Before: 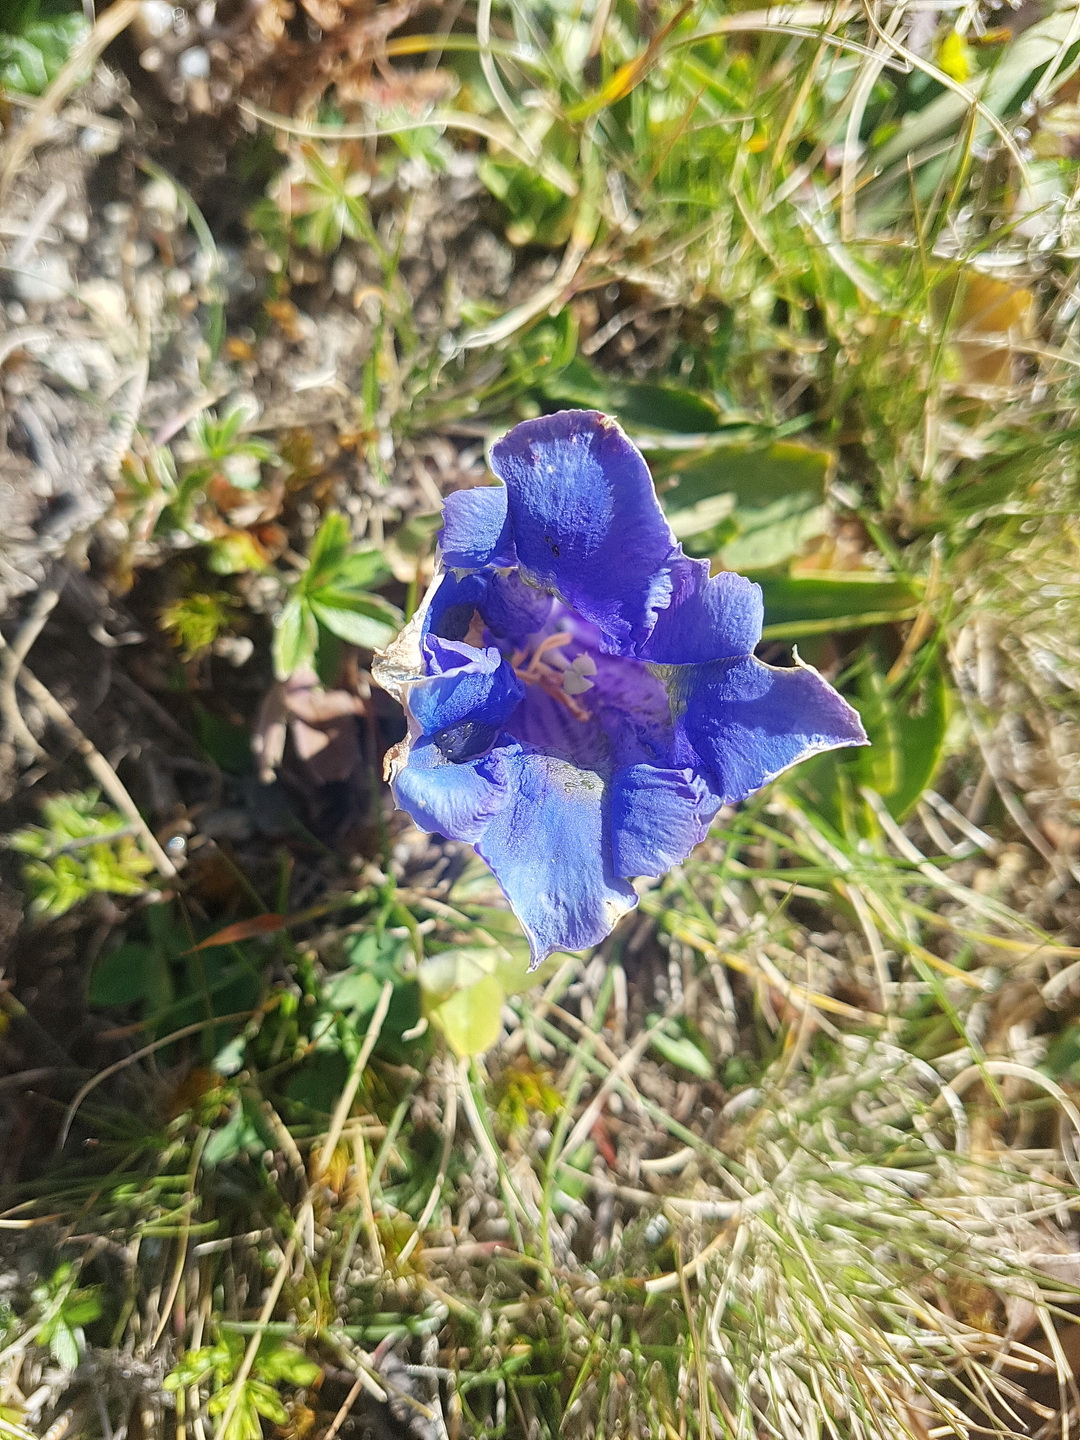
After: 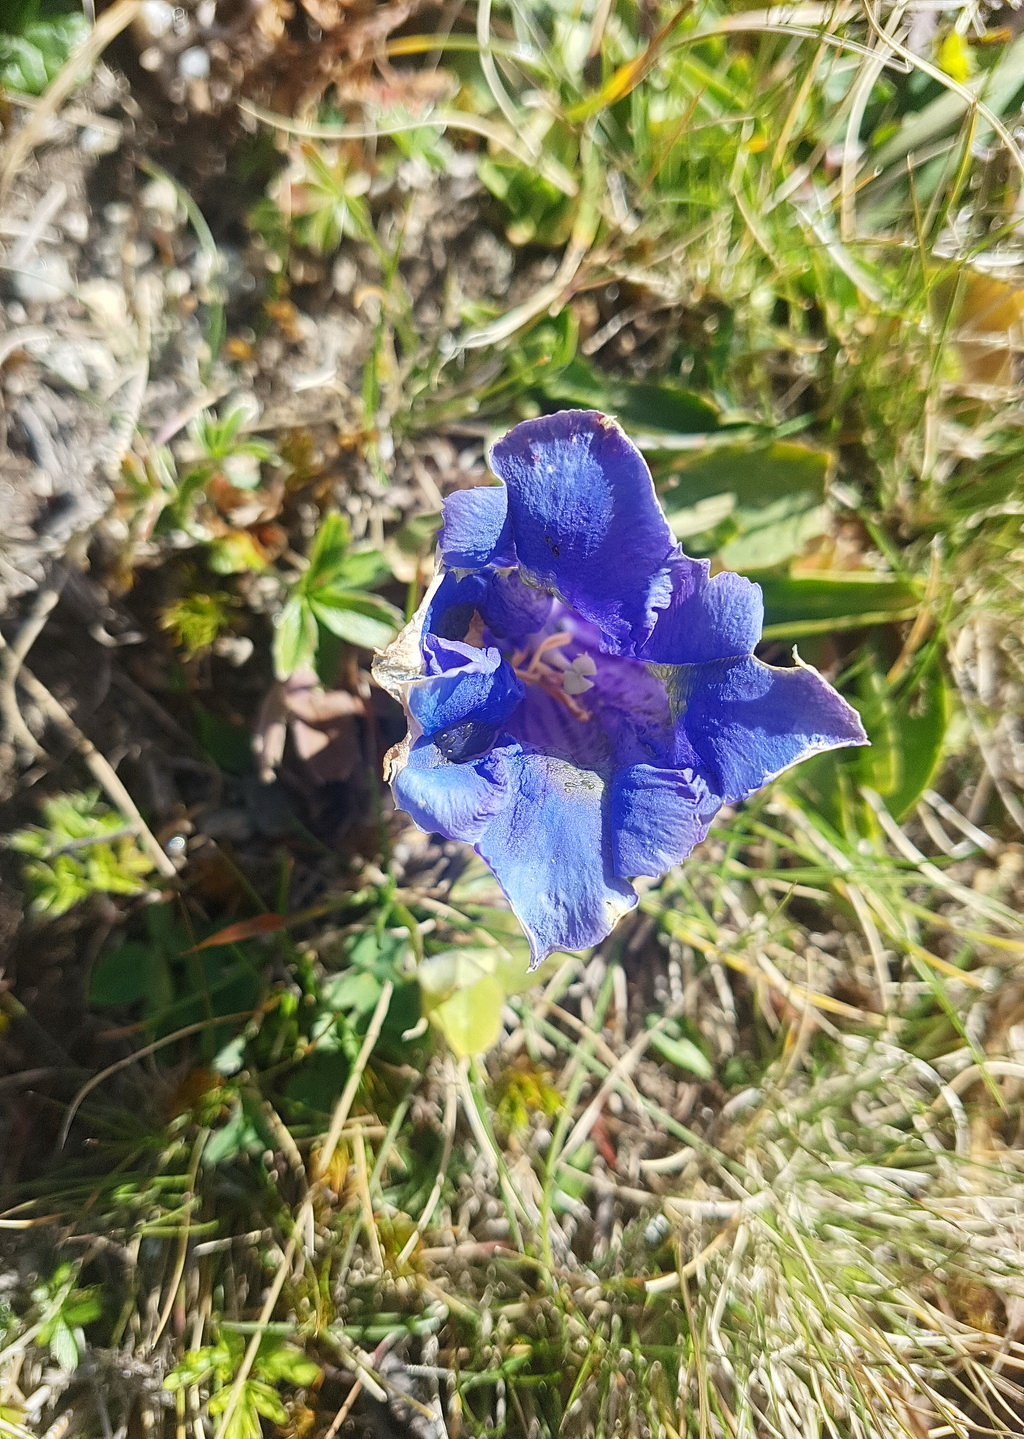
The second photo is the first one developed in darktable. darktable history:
crop and rotate: left 0%, right 5.168%
tone curve: curves: ch0 [(0, 0) (0.003, 0.014) (0.011, 0.019) (0.025, 0.028) (0.044, 0.044) (0.069, 0.069) (0.1, 0.1) (0.136, 0.131) (0.177, 0.168) (0.224, 0.206) (0.277, 0.255) (0.335, 0.309) (0.399, 0.374) (0.468, 0.452) (0.543, 0.535) (0.623, 0.623) (0.709, 0.72) (0.801, 0.815) (0.898, 0.898) (1, 1)], color space Lab, independent channels, preserve colors none
